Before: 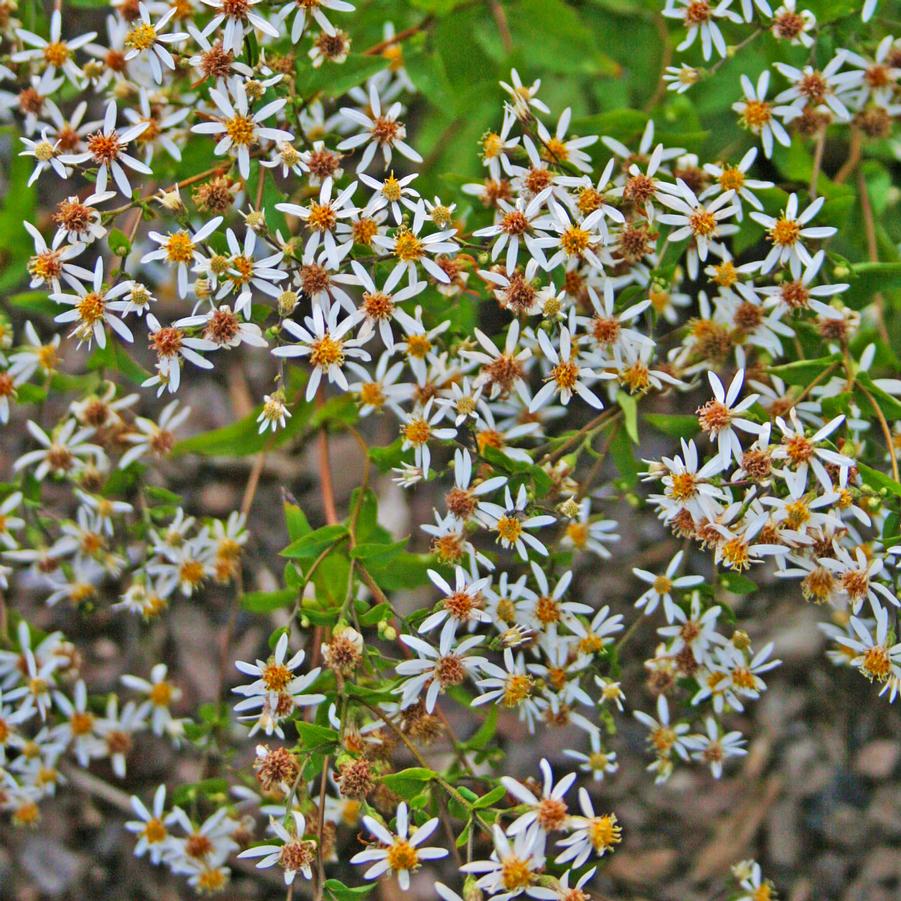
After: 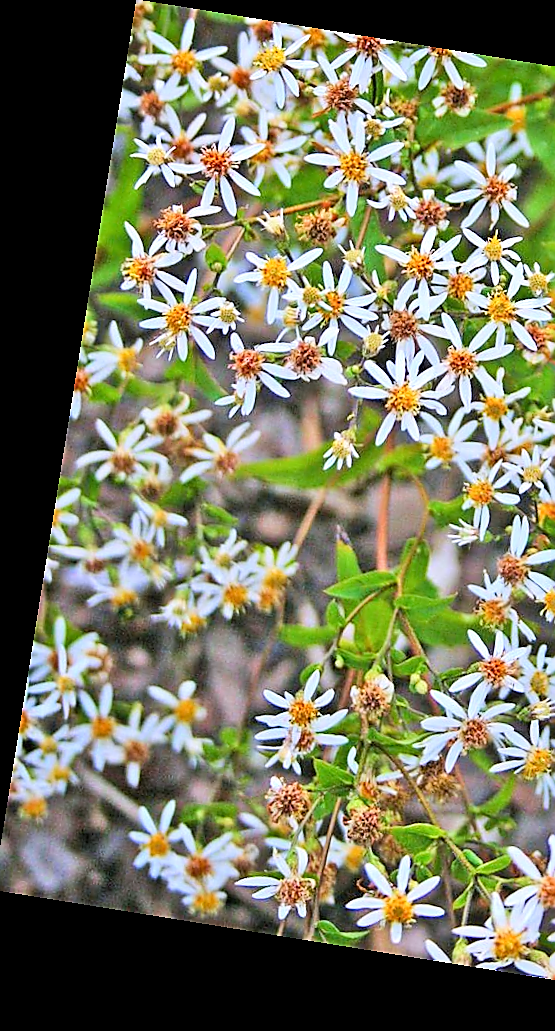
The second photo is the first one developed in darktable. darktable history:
rotate and perspective: rotation 9.12°, automatic cropping off
contrast brightness saturation: saturation -0.05
sharpen: radius 1.4, amount 1.25, threshold 0.7
white balance: red 0.967, blue 1.119, emerald 0.756
tone curve: curves: ch0 [(0, 0) (0.004, 0.001) (0.133, 0.16) (0.325, 0.399) (0.475, 0.588) (0.832, 0.903) (1, 1)], color space Lab, linked channels, preserve colors none
crop: left 0.587%, right 45.588%, bottom 0.086%
exposure: exposure 0.2 EV, compensate highlight preservation false
shadows and highlights: radius 93.07, shadows -14.46, white point adjustment 0.23, highlights 31.48, compress 48.23%, highlights color adjustment 52.79%, soften with gaussian
